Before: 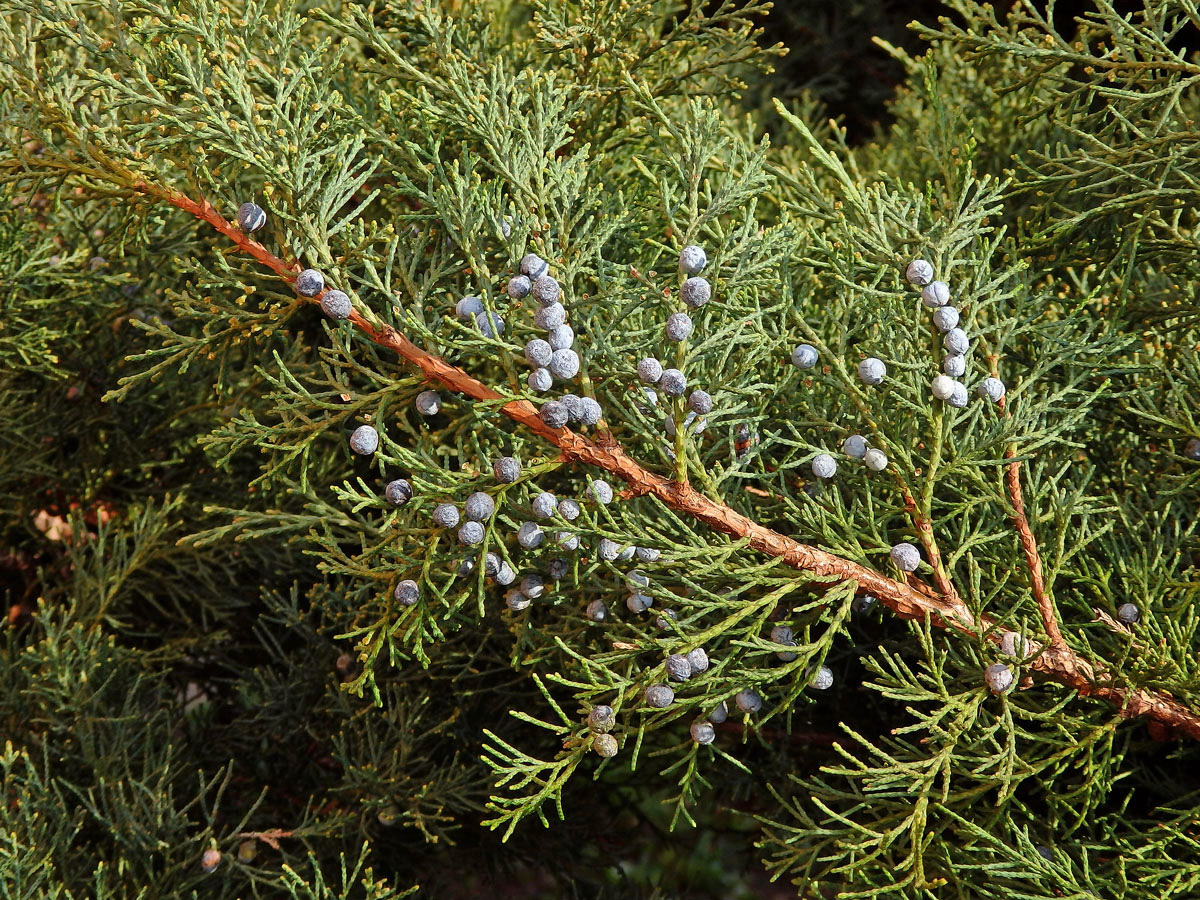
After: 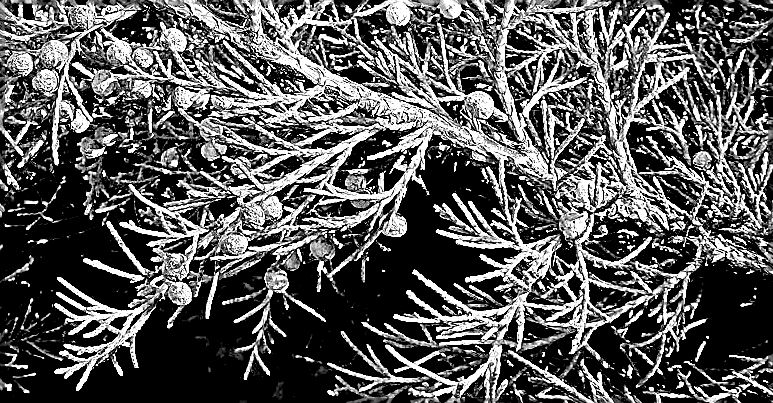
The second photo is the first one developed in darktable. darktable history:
exposure: black level correction 0.035, exposure 0.9 EV, compensate highlight preservation false
sharpen: amount 2
crop and rotate: left 35.509%, top 50.238%, bottom 4.934%
monochrome: a 16.01, b -2.65, highlights 0.52
